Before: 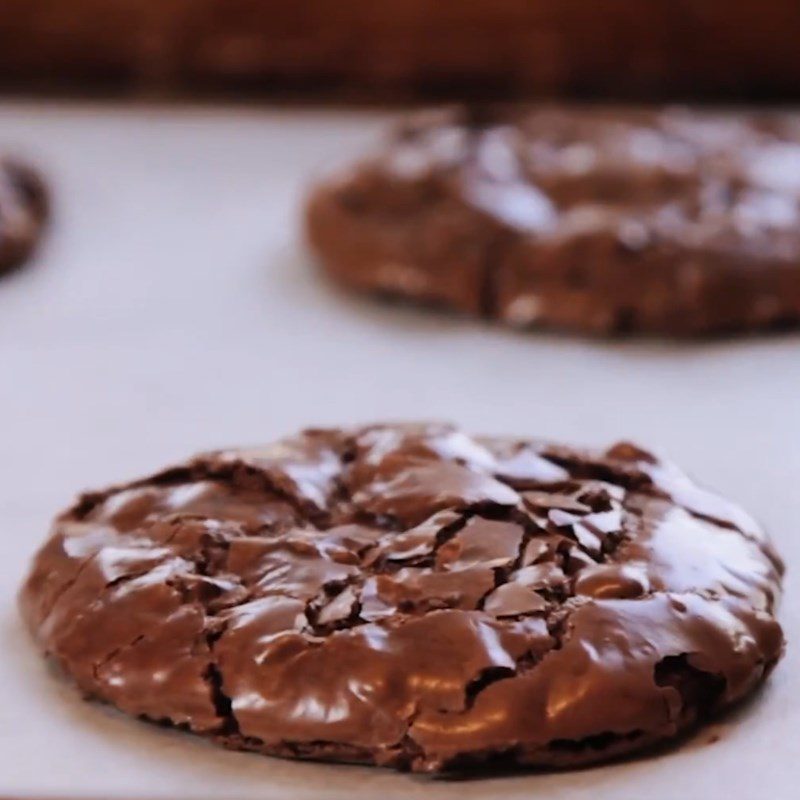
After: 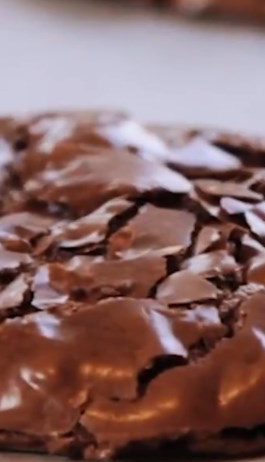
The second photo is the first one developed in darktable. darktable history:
crop: left 41.096%, top 39.071%, right 25.654%, bottom 3.117%
